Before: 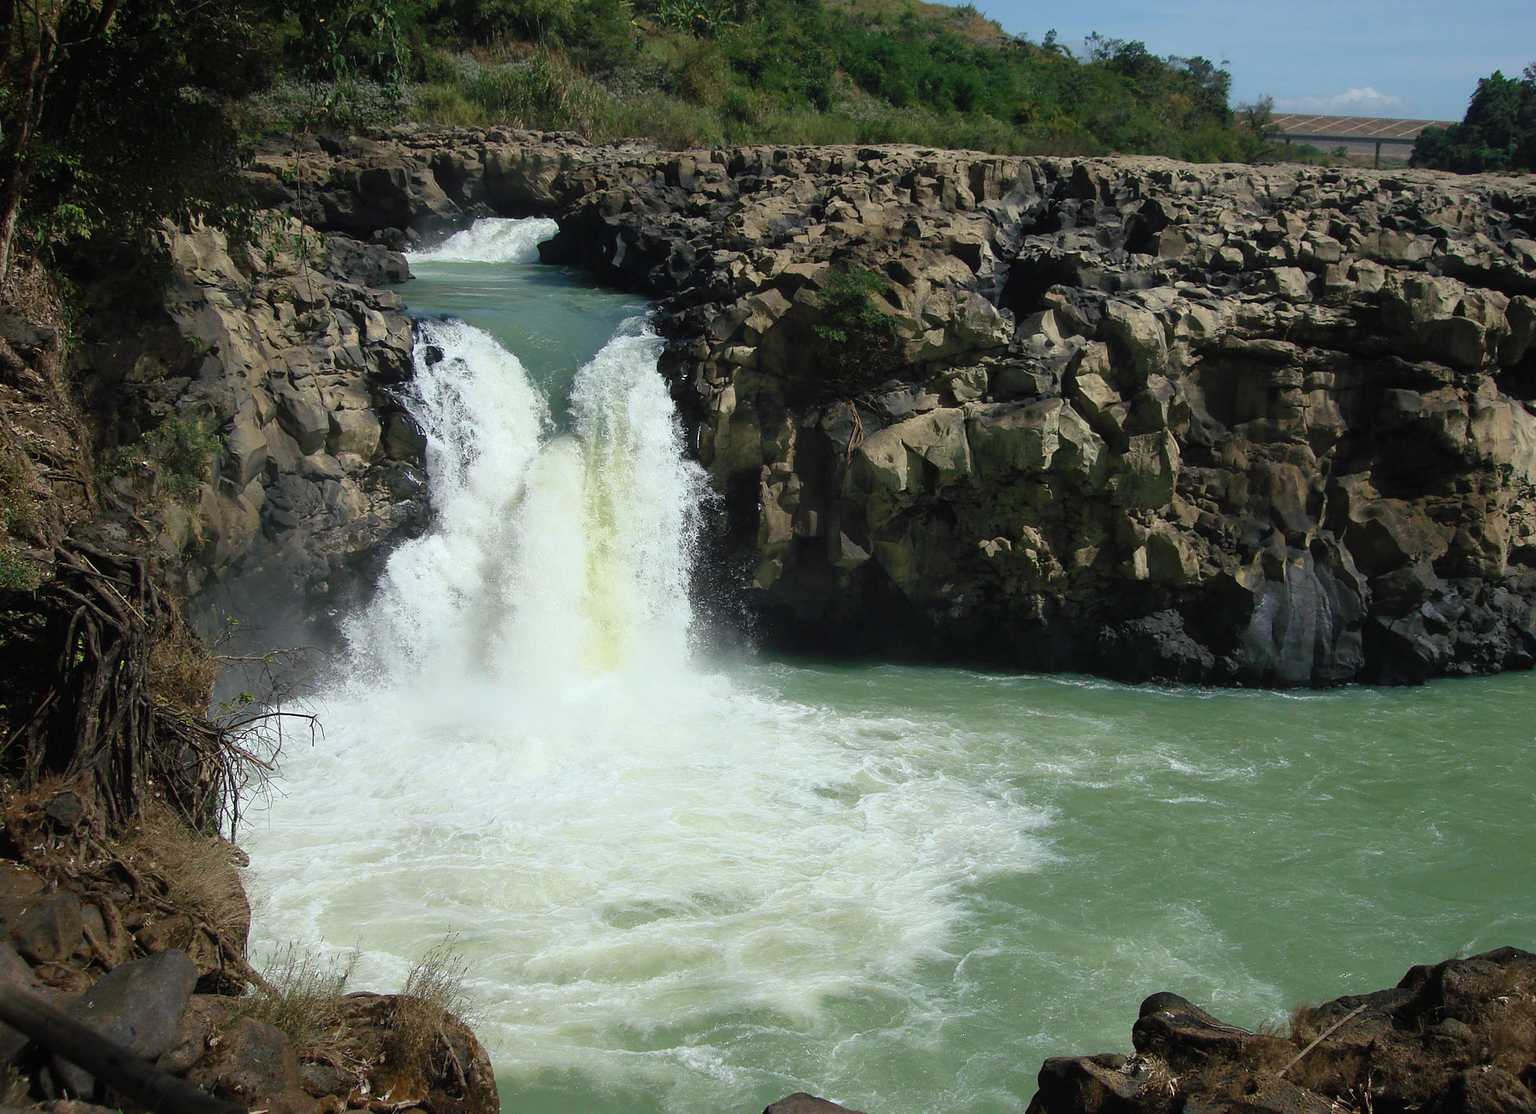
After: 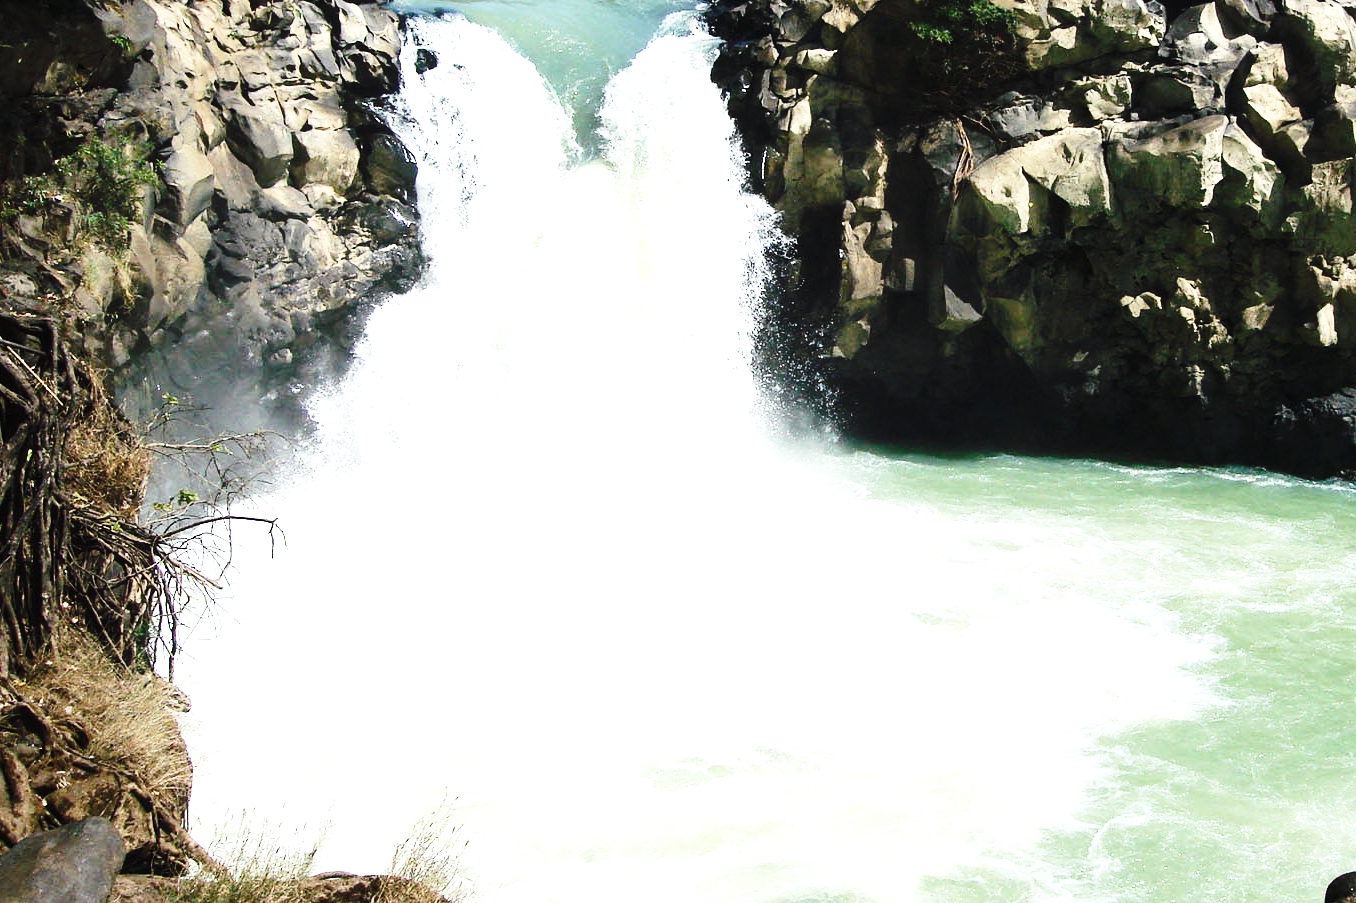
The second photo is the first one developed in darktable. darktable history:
crop: left 6.488%, top 27.668%, right 24.183%, bottom 8.656%
base curve: curves: ch0 [(0, 0) (0.028, 0.03) (0.121, 0.232) (0.46, 0.748) (0.859, 0.968) (1, 1)], preserve colors none
exposure: black level correction 0, exposure 0.7 EV, compensate exposure bias true, compensate highlight preservation false
tone equalizer: -8 EV -0.75 EV, -7 EV -0.7 EV, -6 EV -0.6 EV, -5 EV -0.4 EV, -3 EV 0.4 EV, -2 EV 0.6 EV, -1 EV 0.7 EV, +0 EV 0.75 EV, edges refinement/feathering 500, mask exposure compensation -1.57 EV, preserve details no
